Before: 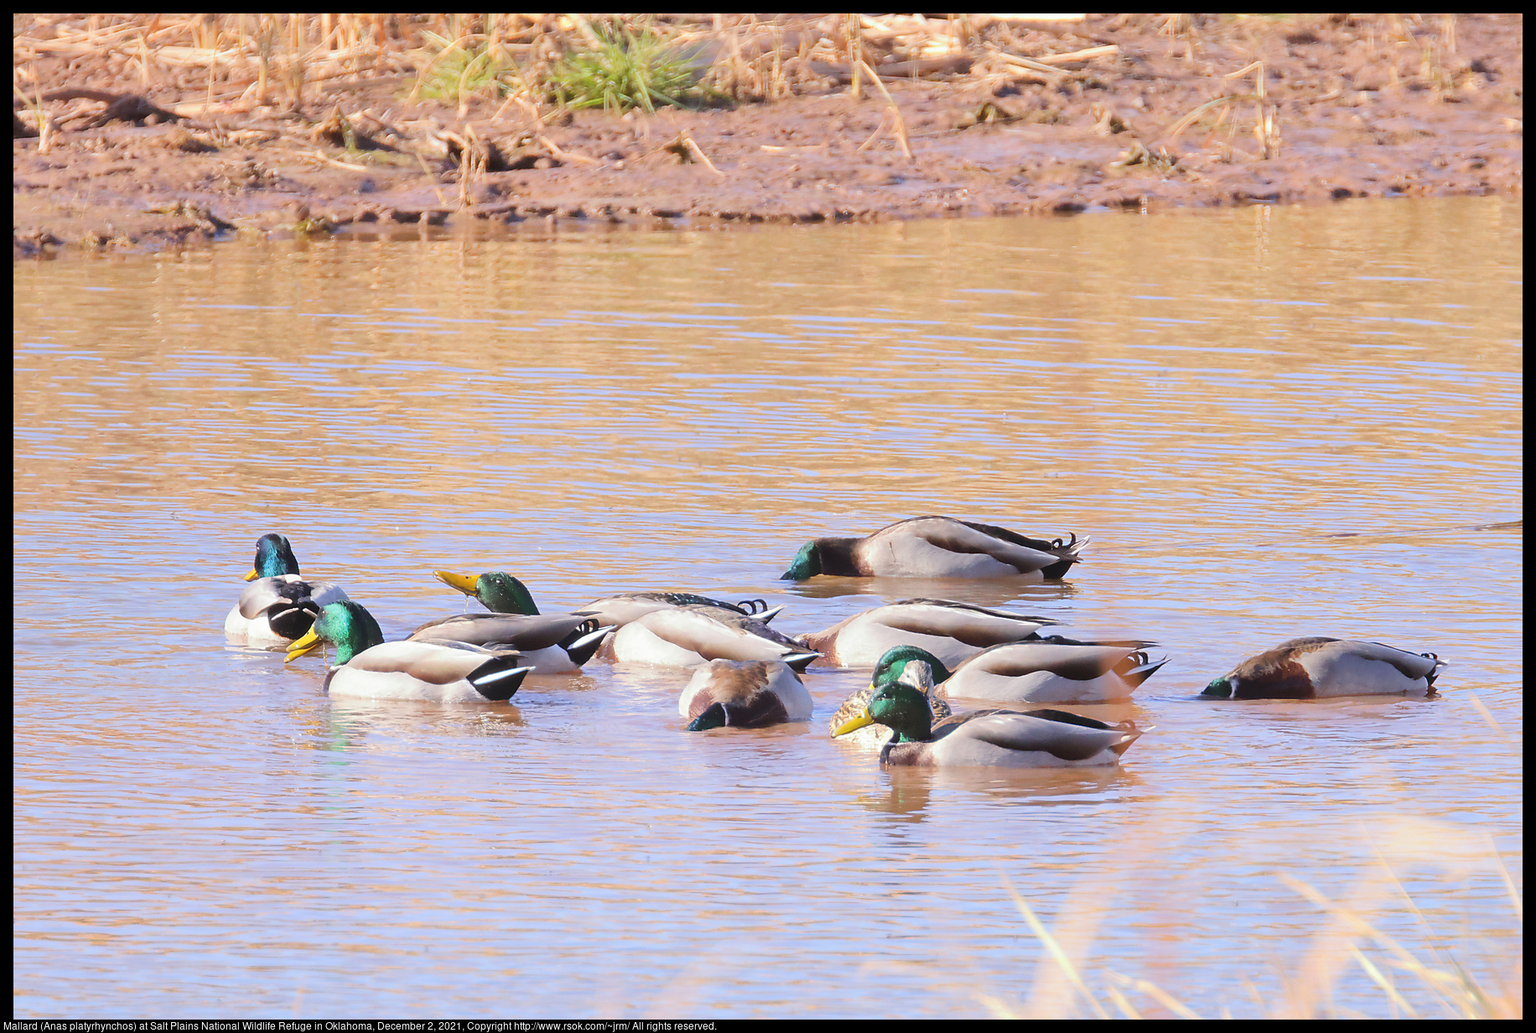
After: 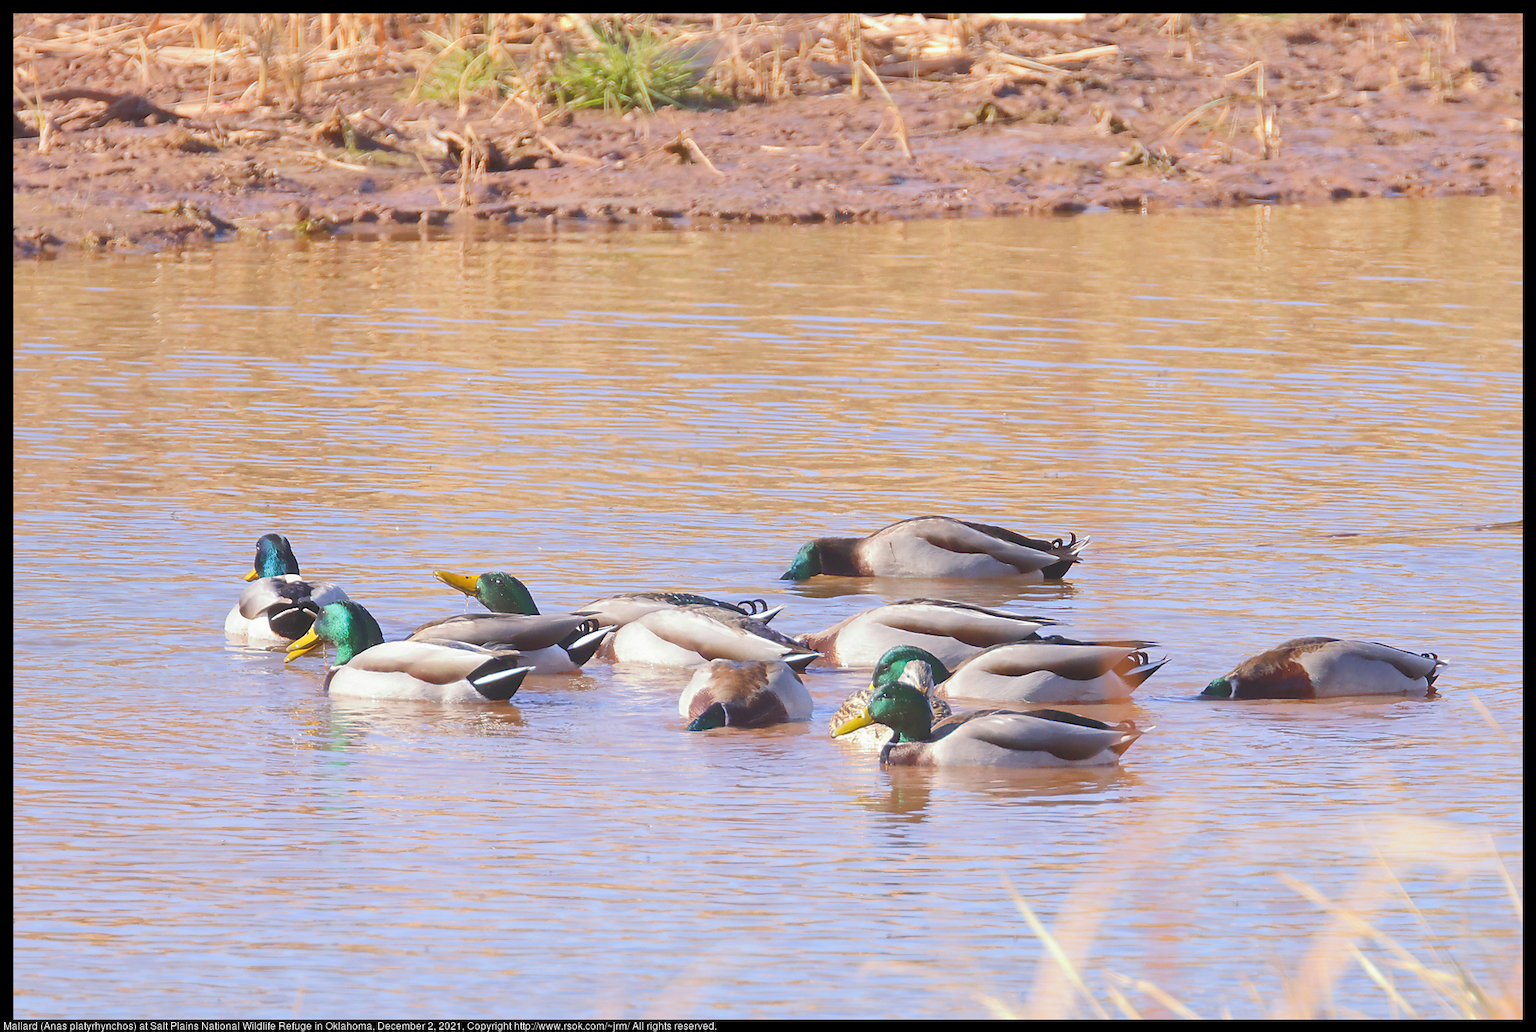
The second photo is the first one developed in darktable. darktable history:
rgb curve: curves: ch0 [(0, 0) (0.072, 0.166) (0.217, 0.293) (0.414, 0.42) (1, 1)], compensate middle gray true, preserve colors basic power
shadows and highlights: shadows 25, highlights -25
